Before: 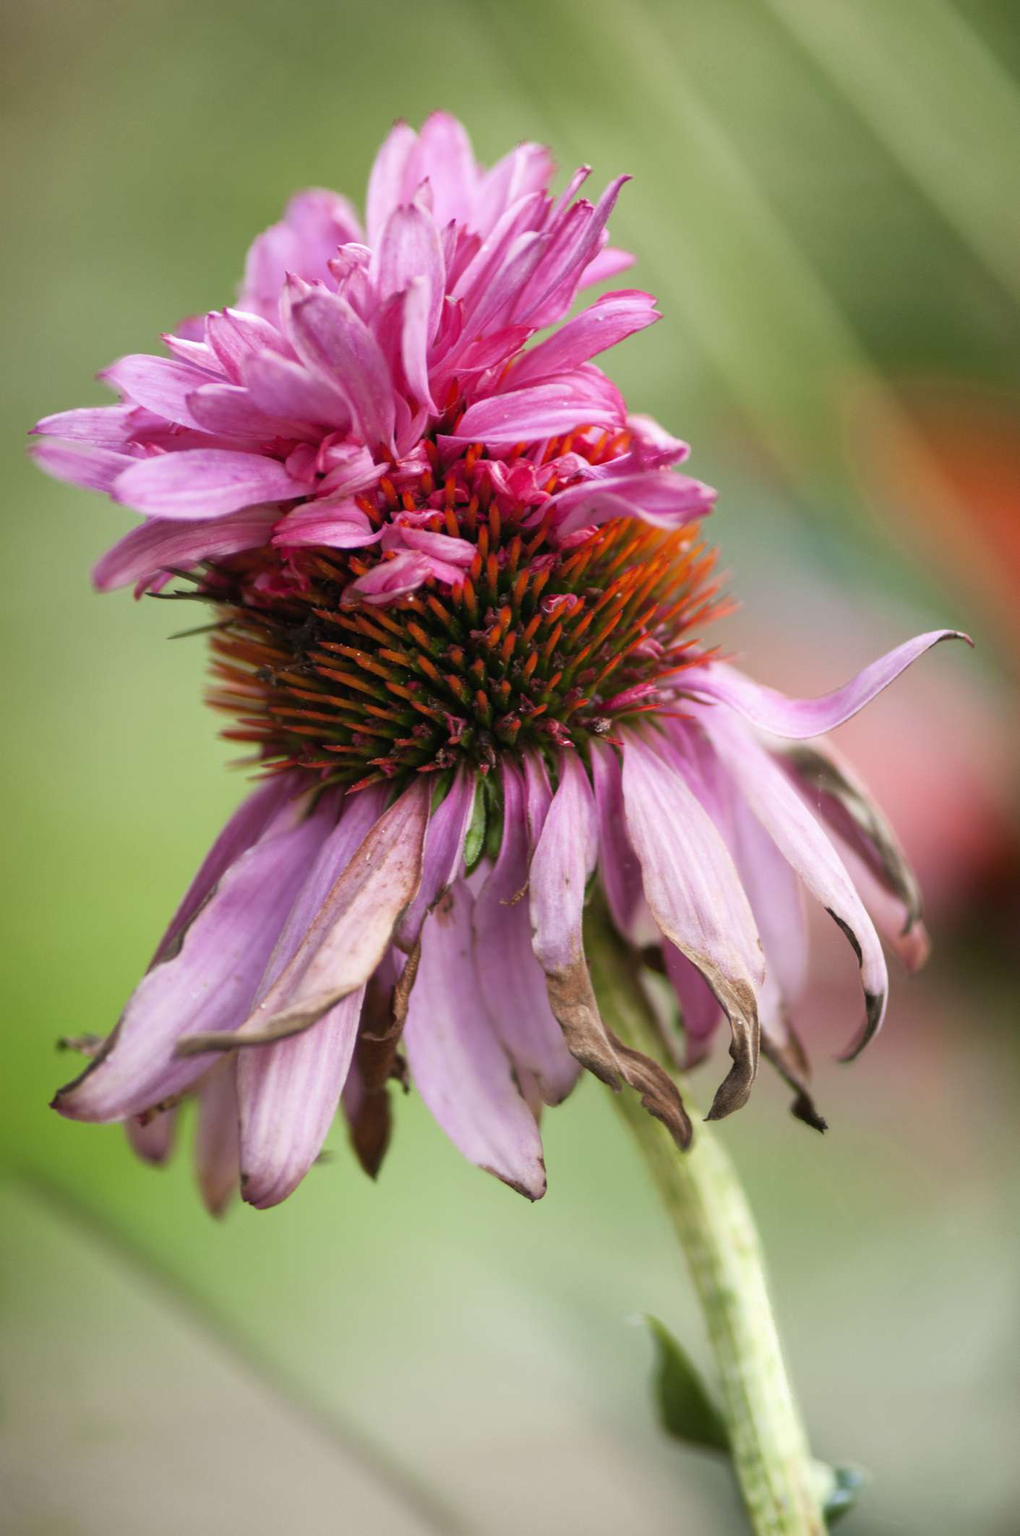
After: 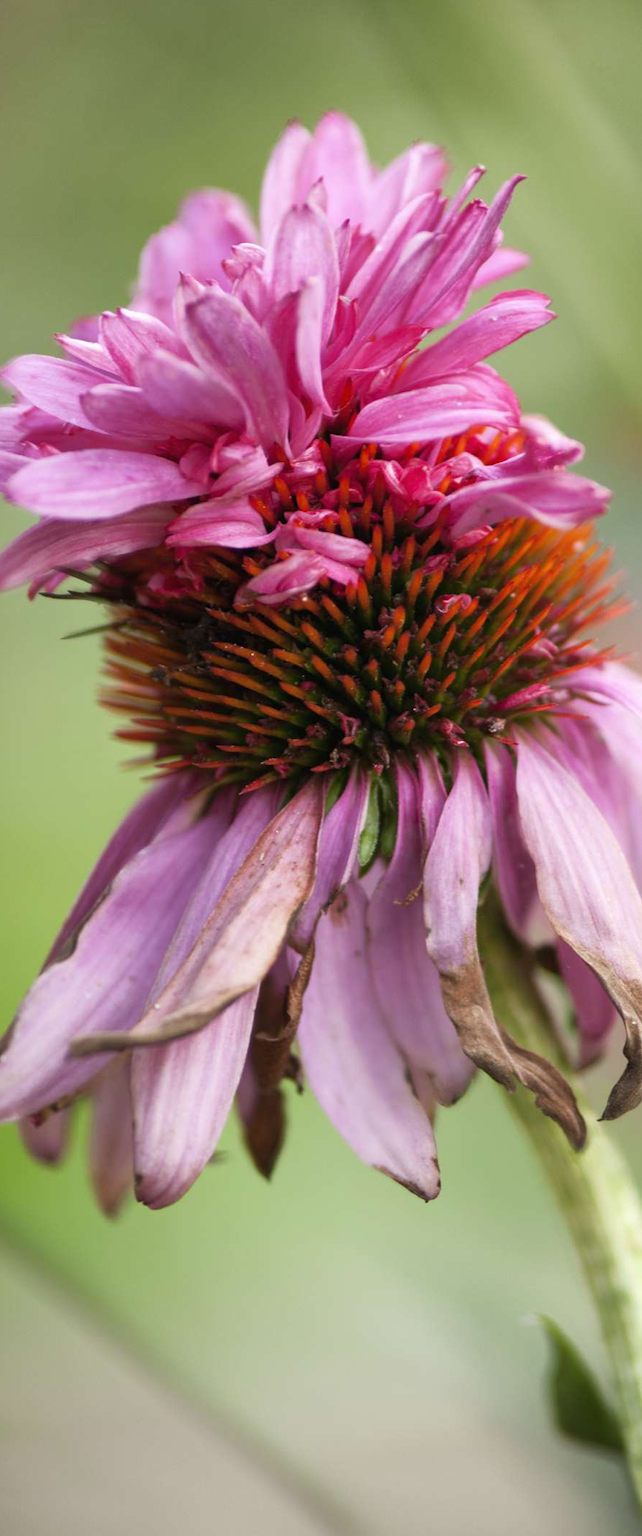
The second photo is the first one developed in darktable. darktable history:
crop: left 10.469%, right 26.553%
